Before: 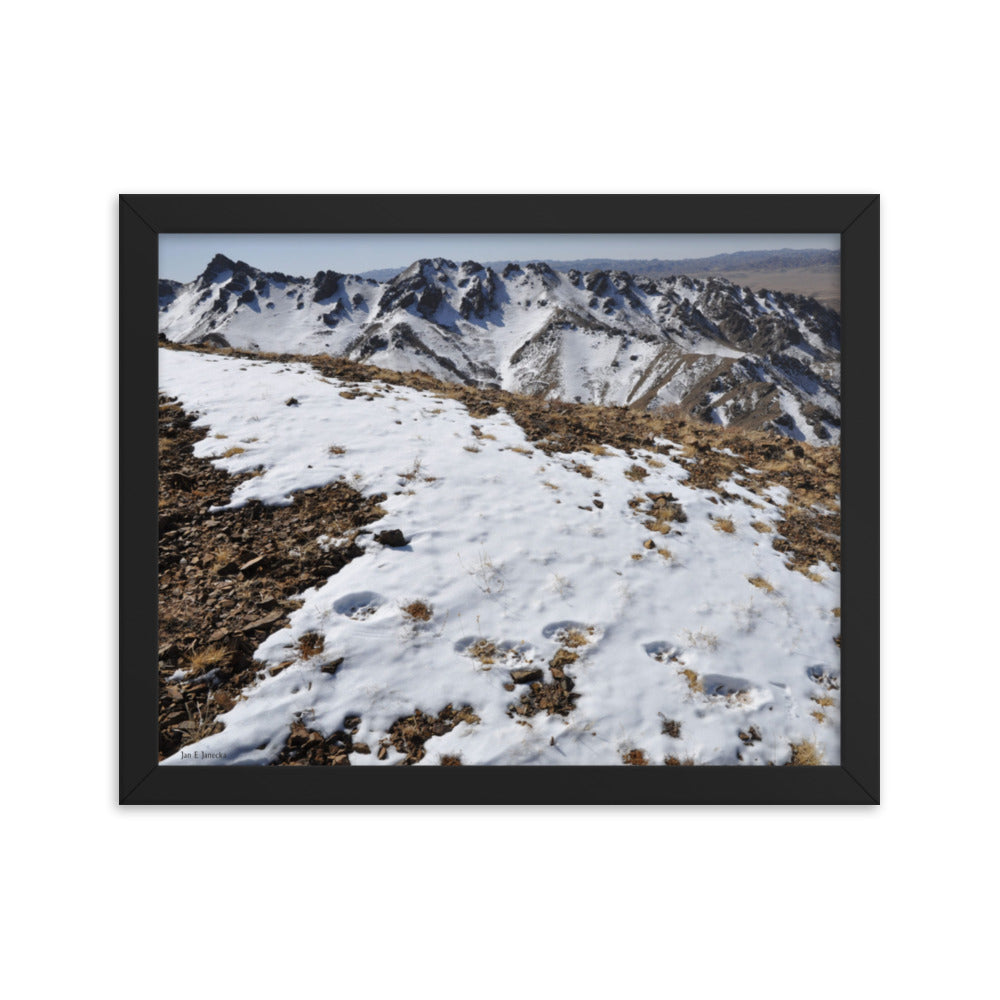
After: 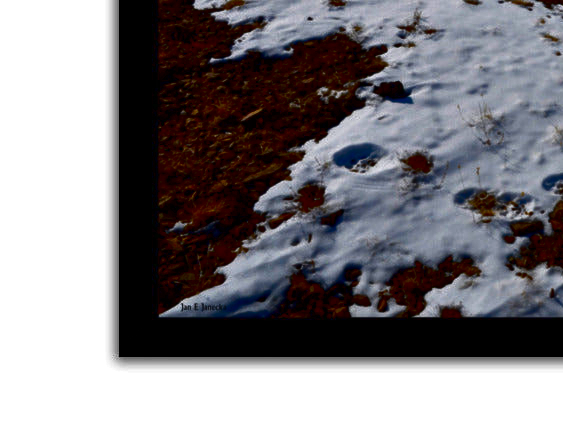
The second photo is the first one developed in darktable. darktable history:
contrast brightness saturation: brightness -0.993, saturation 0.99
exposure: black level correction 0.007, compensate highlight preservation false
crop: top 44.819%, right 43.658%, bottom 13.008%
